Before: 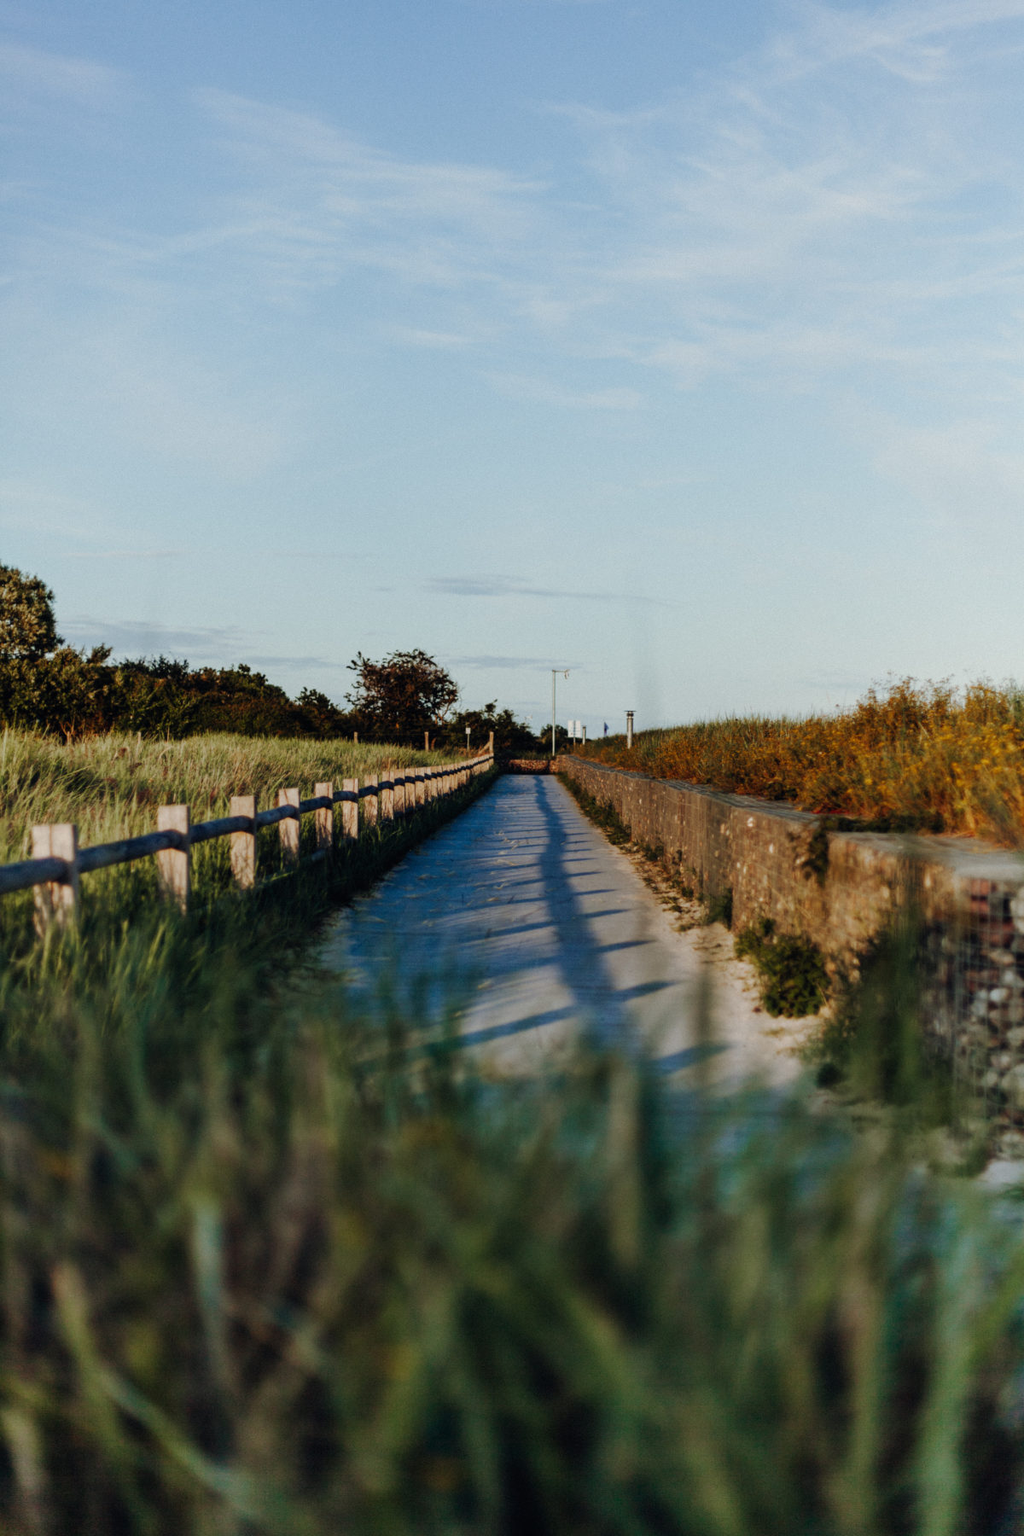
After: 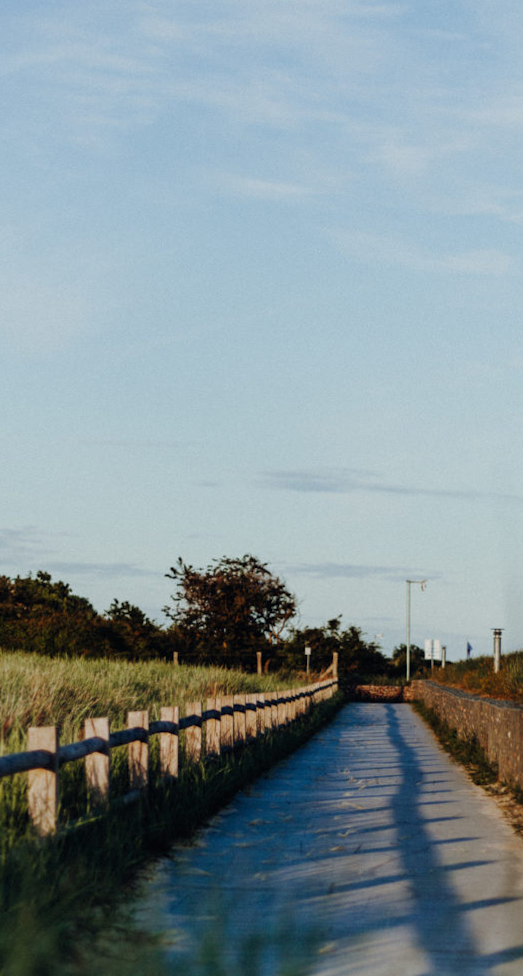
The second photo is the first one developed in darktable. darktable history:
crop: left 20.248%, top 10.86%, right 35.675%, bottom 34.321%
rotate and perspective: rotation 0.174°, lens shift (vertical) 0.013, lens shift (horizontal) 0.019, shear 0.001, automatic cropping original format, crop left 0.007, crop right 0.991, crop top 0.016, crop bottom 0.997
